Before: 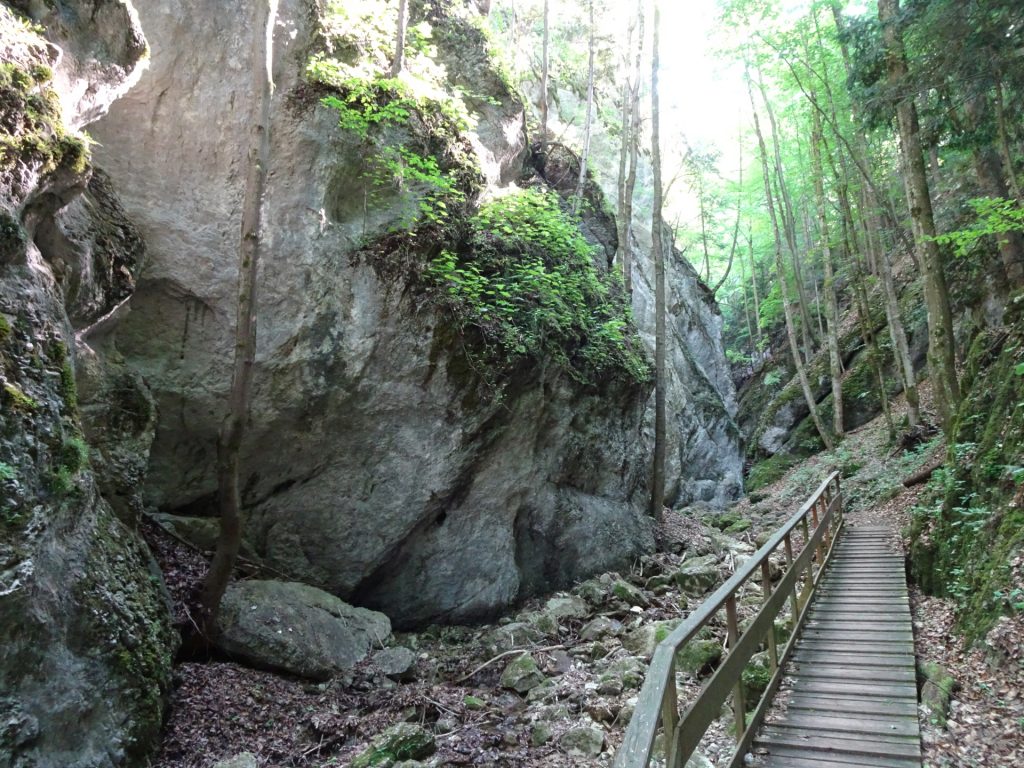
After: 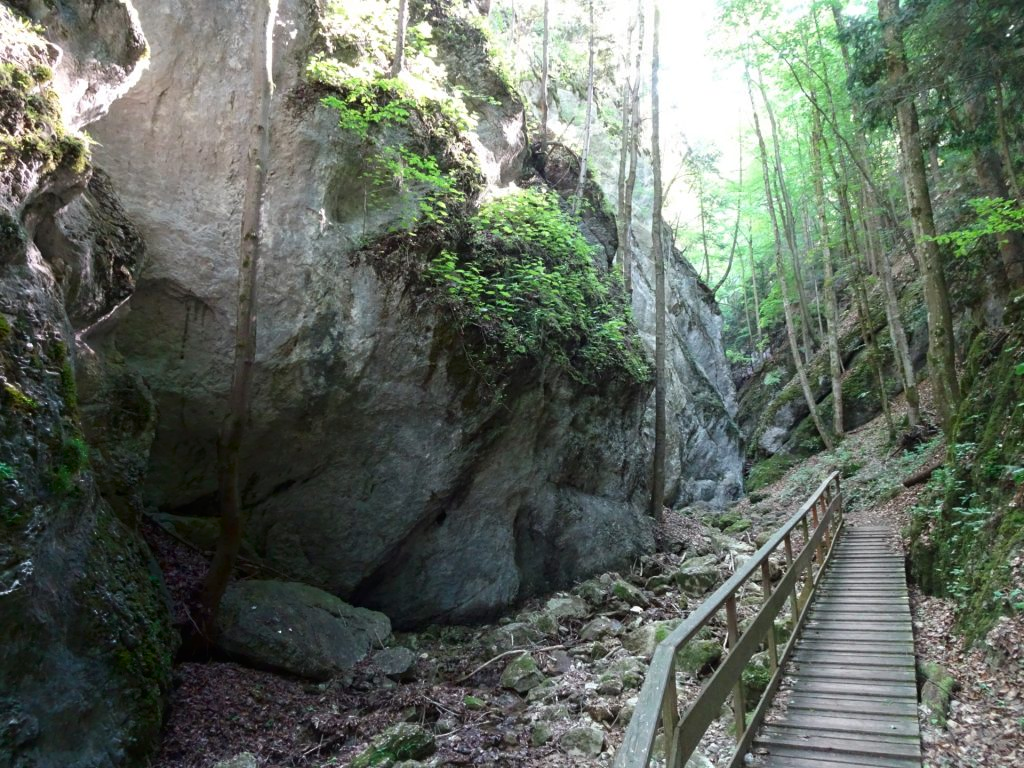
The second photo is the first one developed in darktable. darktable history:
shadows and highlights: shadows -88.03, highlights -35.45, shadows color adjustment 99.15%, highlights color adjustment 0%, soften with gaussian
